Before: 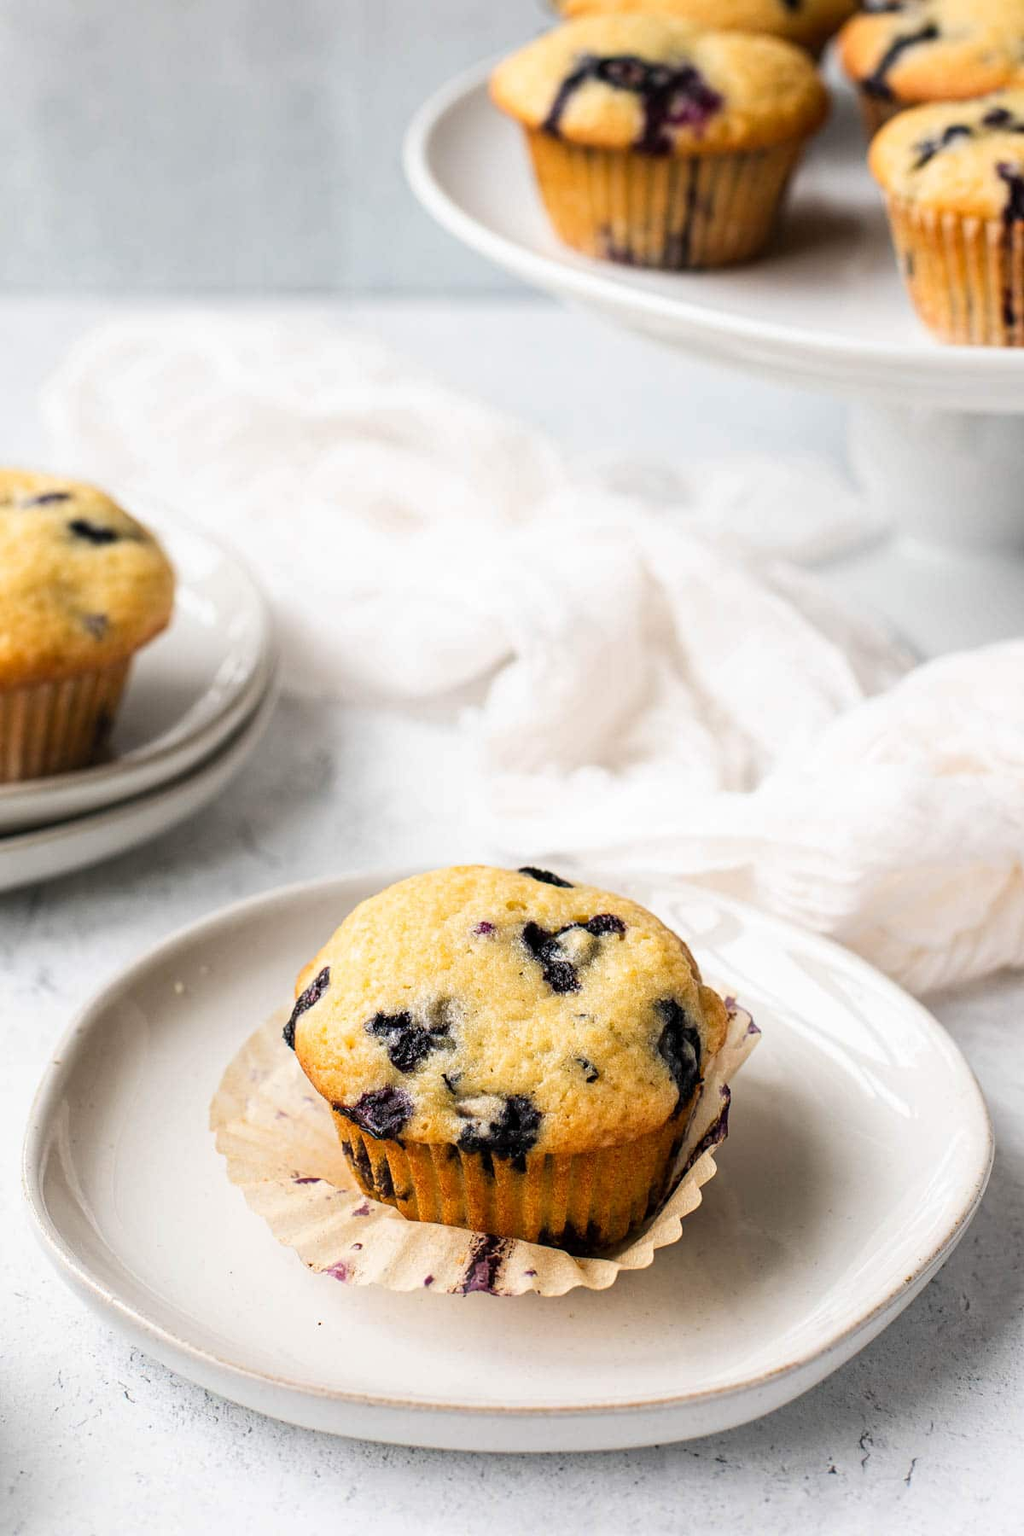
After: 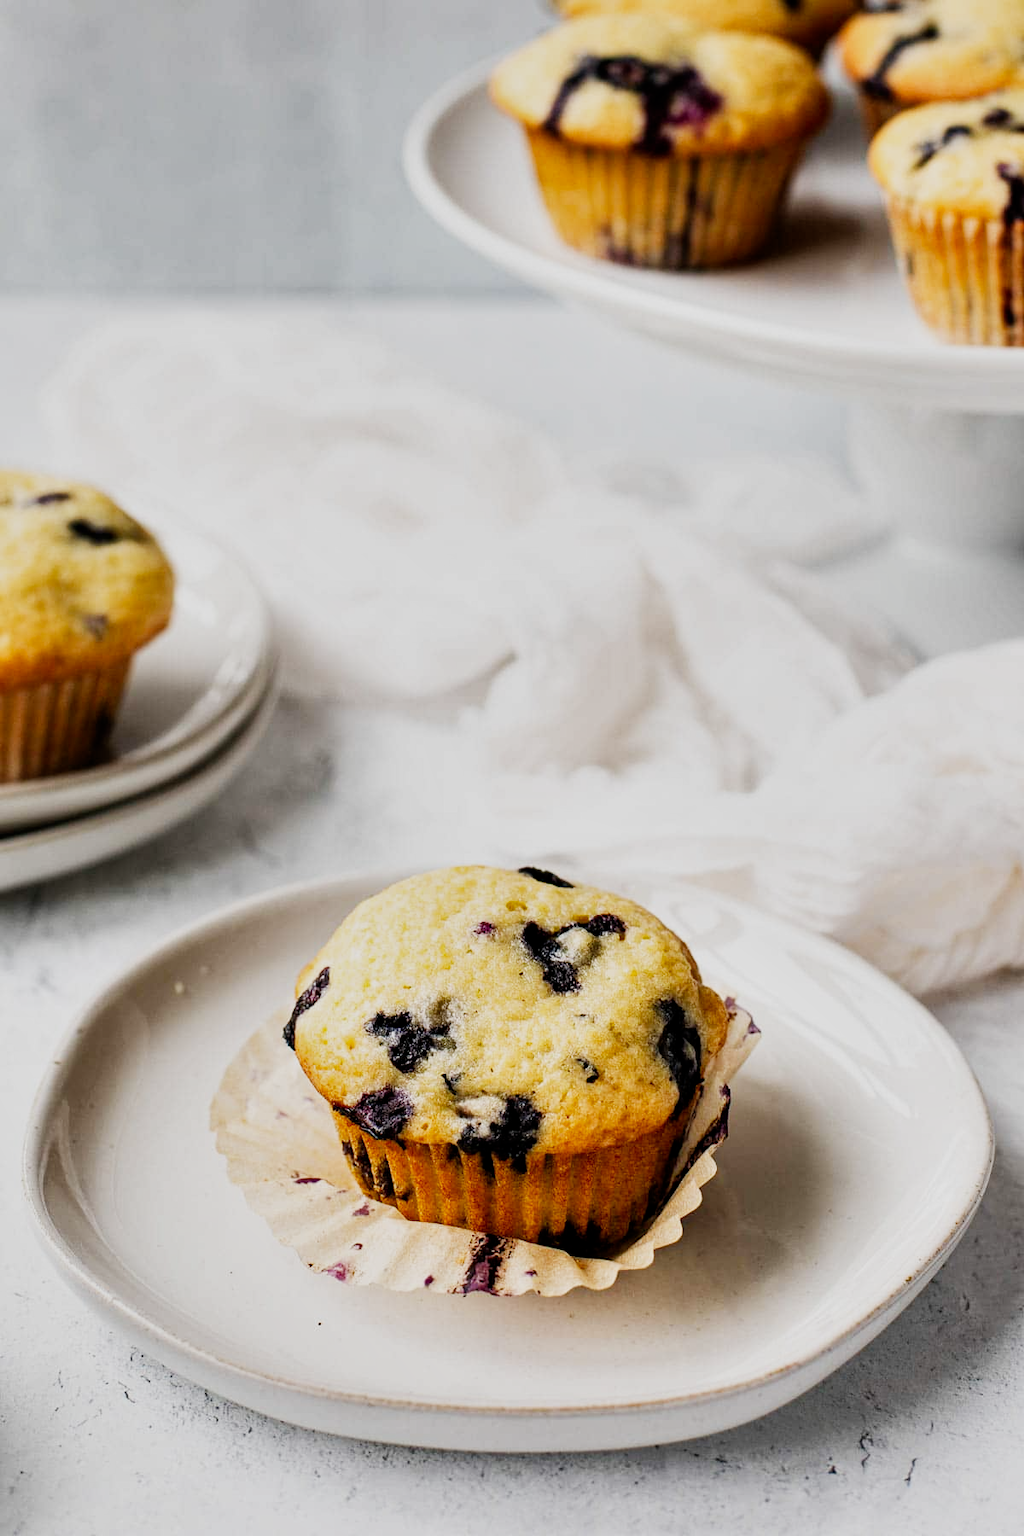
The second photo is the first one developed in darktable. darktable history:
filmic rgb: black relative exposure -16 EV, white relative exposure 5.31 EV, hardness 5.9, contrast 1.25, preserve chrominance no, color science v5 (2021)
shadows and highlights: shadows 25, highlights -48, soften with gaussian
